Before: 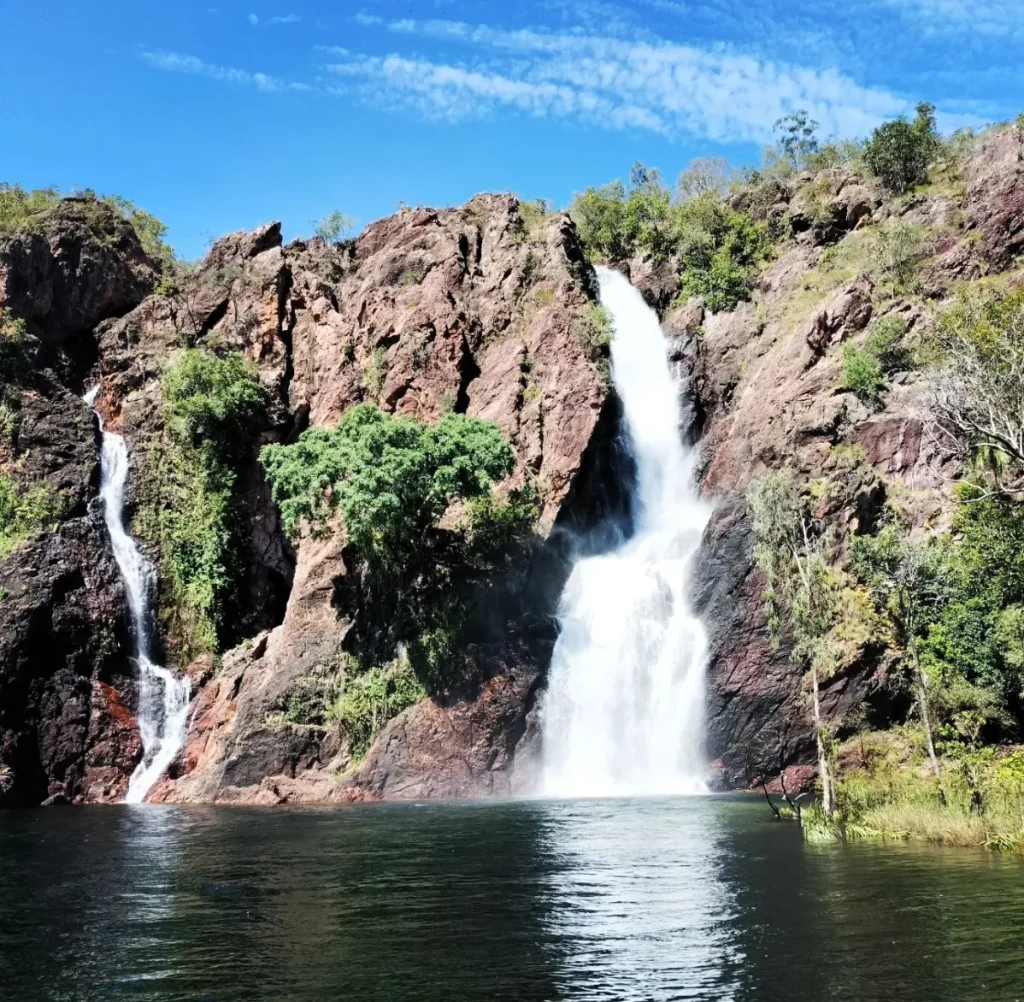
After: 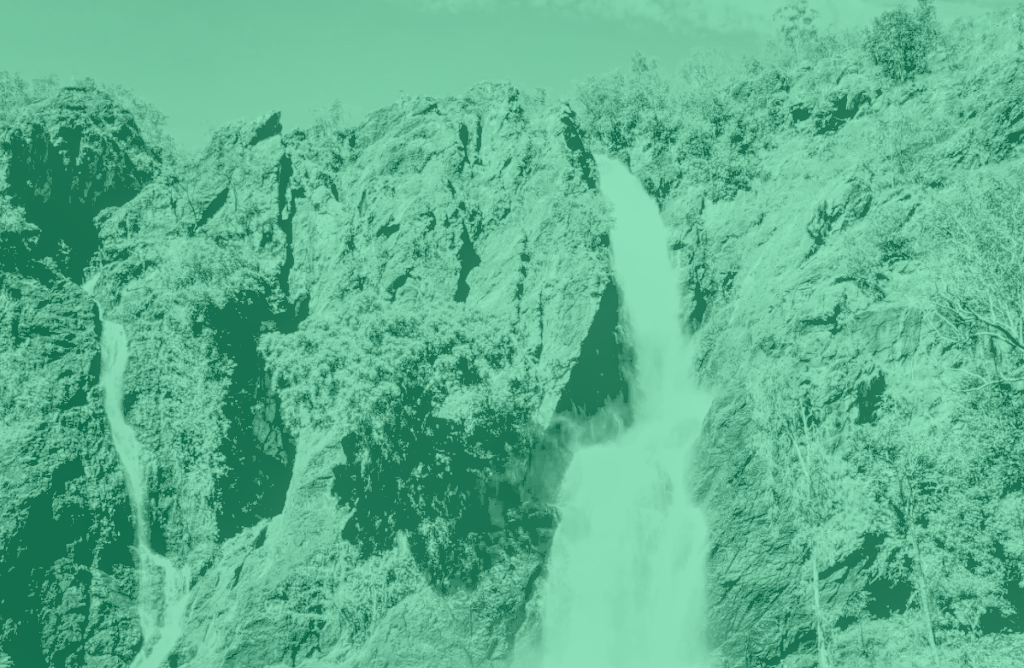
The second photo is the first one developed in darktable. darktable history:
crop: top 11.166%, bottom 22.168%
tone equalizer: on, module defaults
colorize: hue 147.6°, saturation 65%, lightness 21.64%
white balance: emerald 1
levels: levels [0.072, 0.414, 0.976]
local contrast: highlights 66%, shadows 33%, detail 166%, midtone range 0.2
filmic rgb: black relative exposure -11.35 EV, white relative exposure 3.22 EV, hardness 6.76, color science v6 (2022)
